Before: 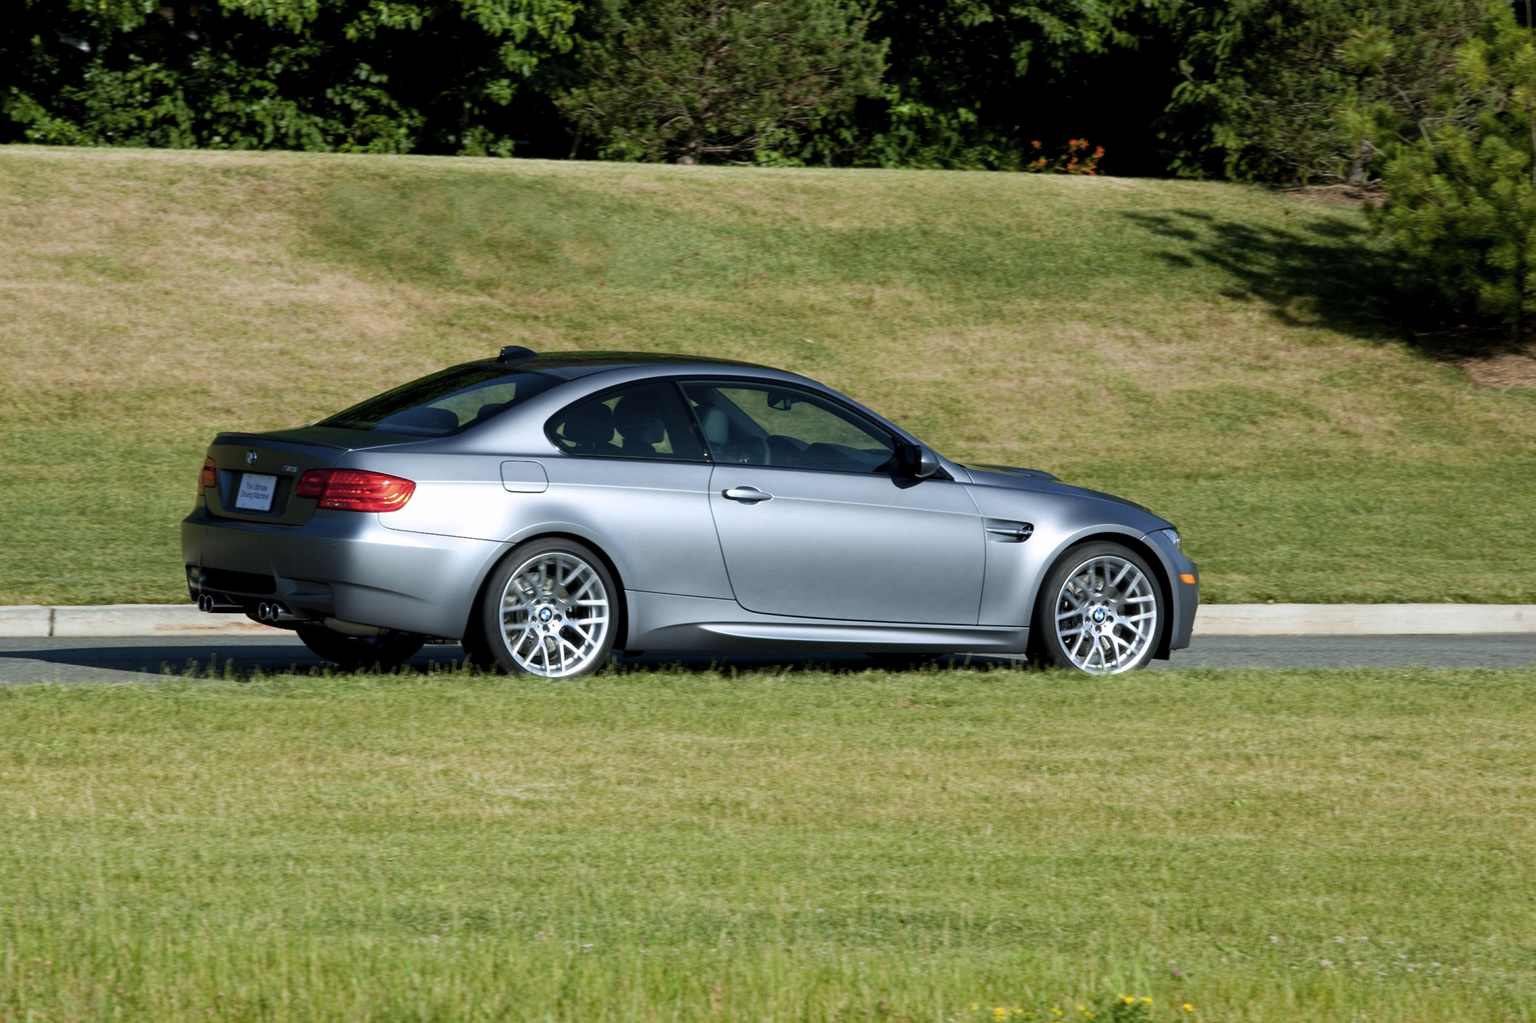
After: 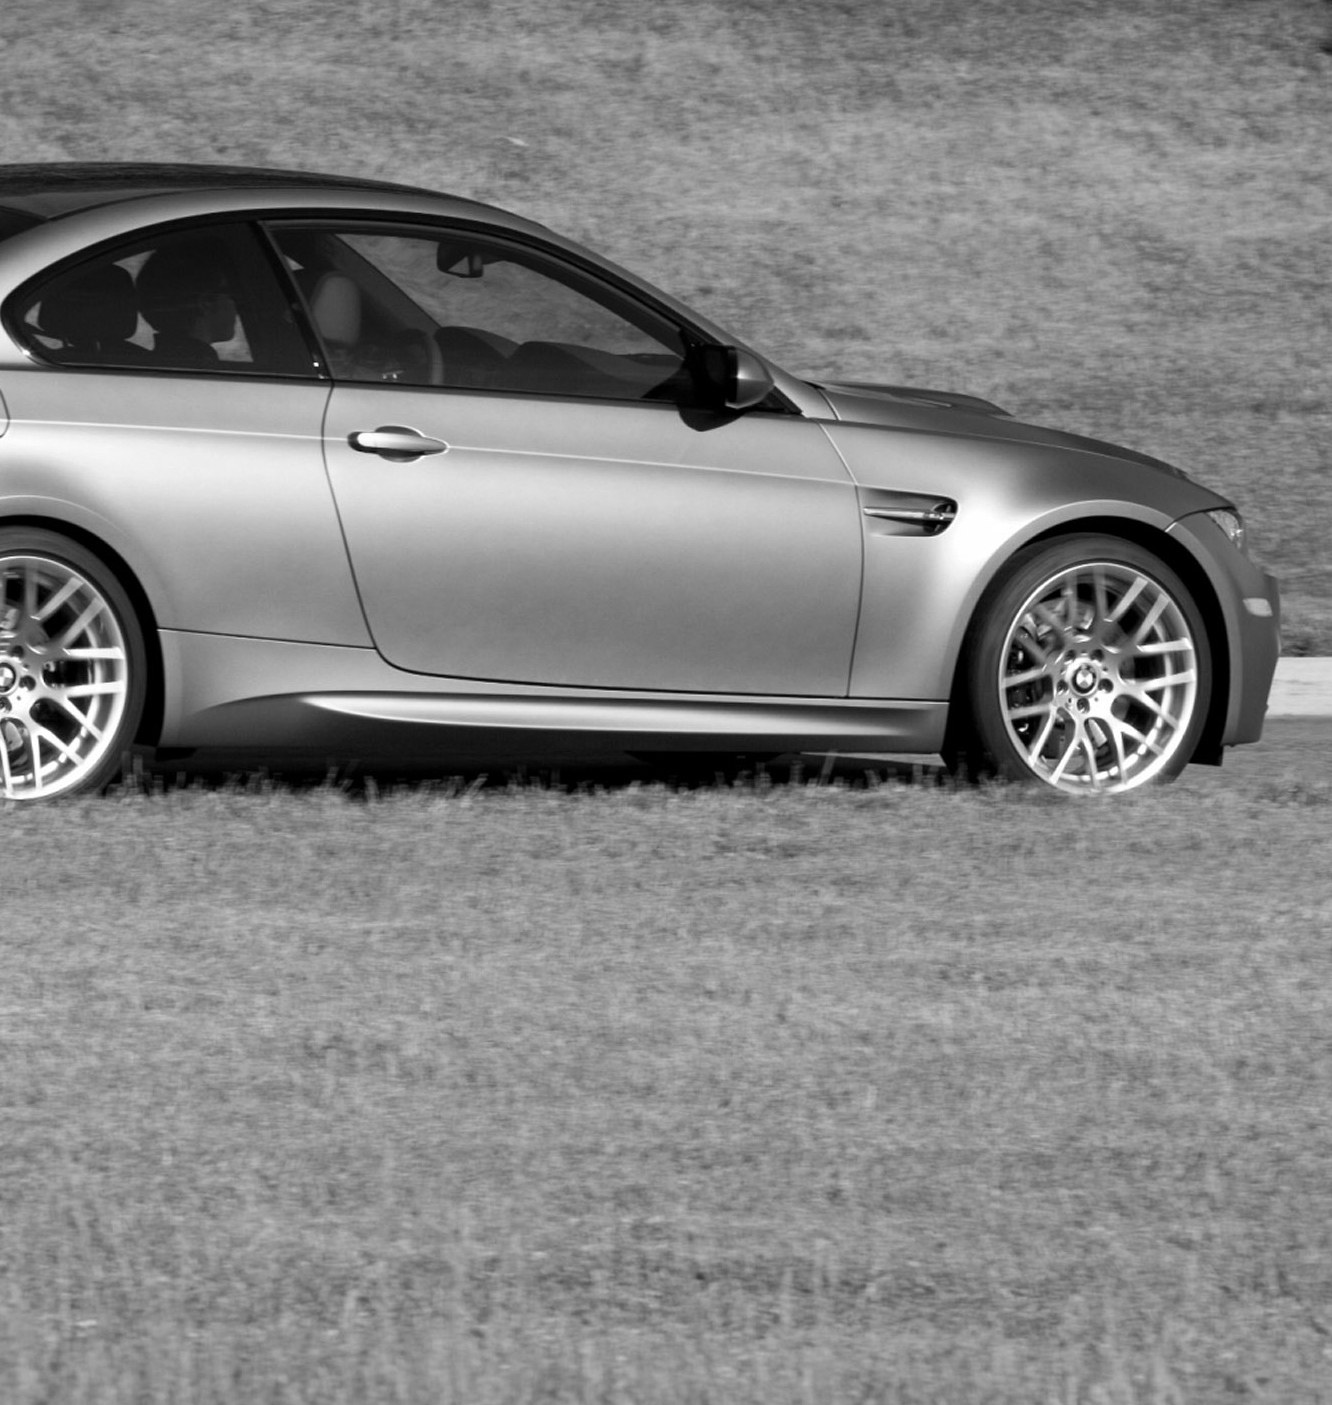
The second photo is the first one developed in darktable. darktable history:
tone equalizer: on, module defaults
crop: left 35.432%, top 26.233%, right 20.145%, bottom 3.432%
monochrome: a -4.13, b 5.16, size 1
